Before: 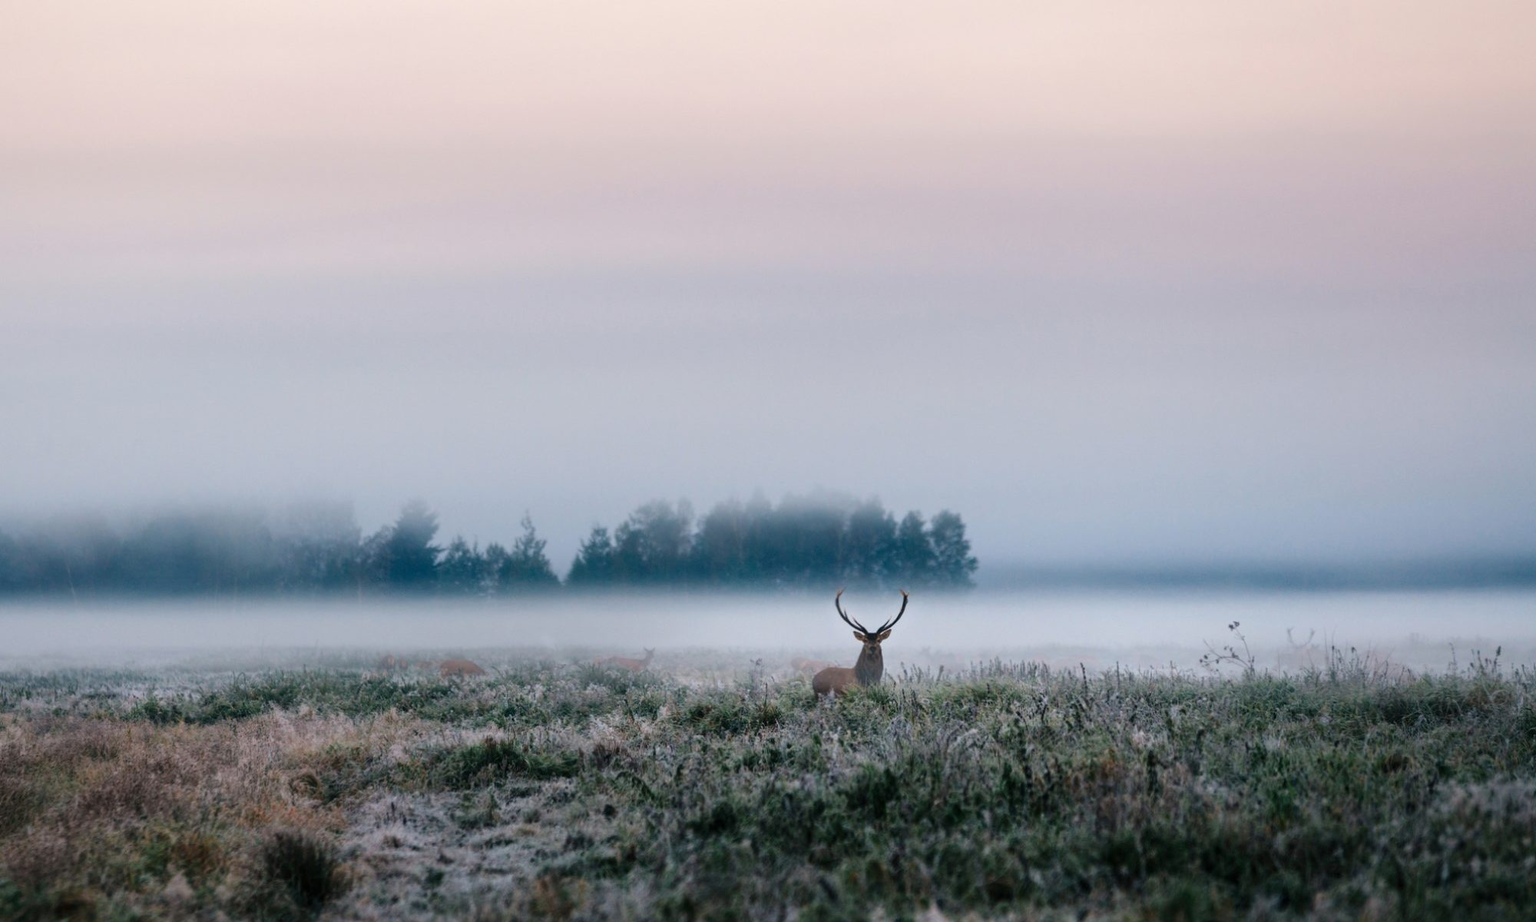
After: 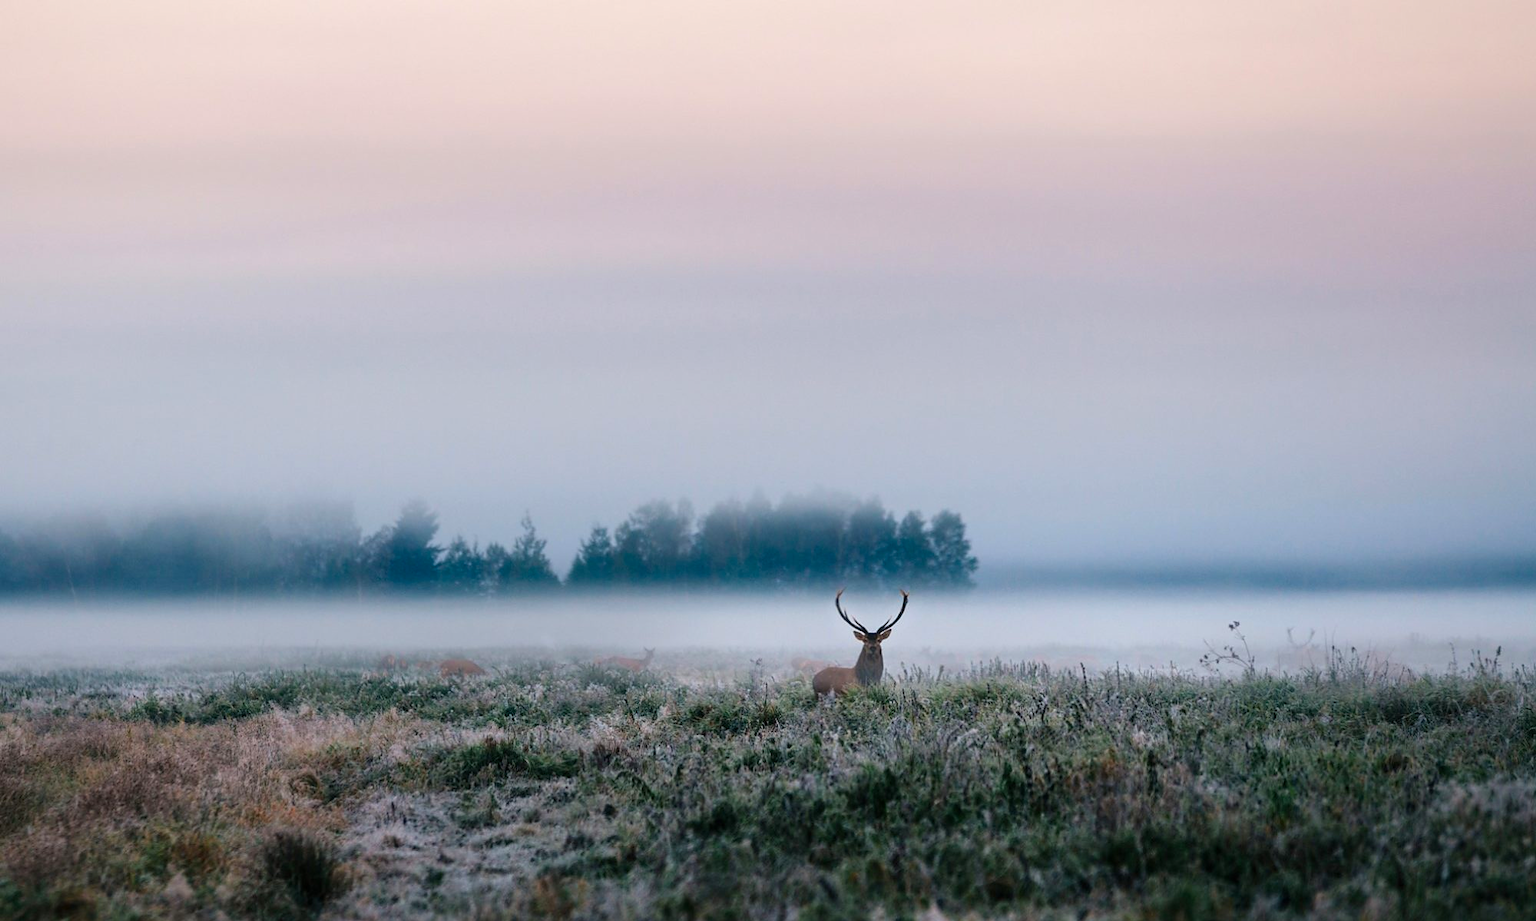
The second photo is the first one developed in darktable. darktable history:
sharpen: radius 1.458, amount 0.398, threshold 1.271
color balance rgb: perceptual saturation grading › global saturation 20%, global vibrance 10%
